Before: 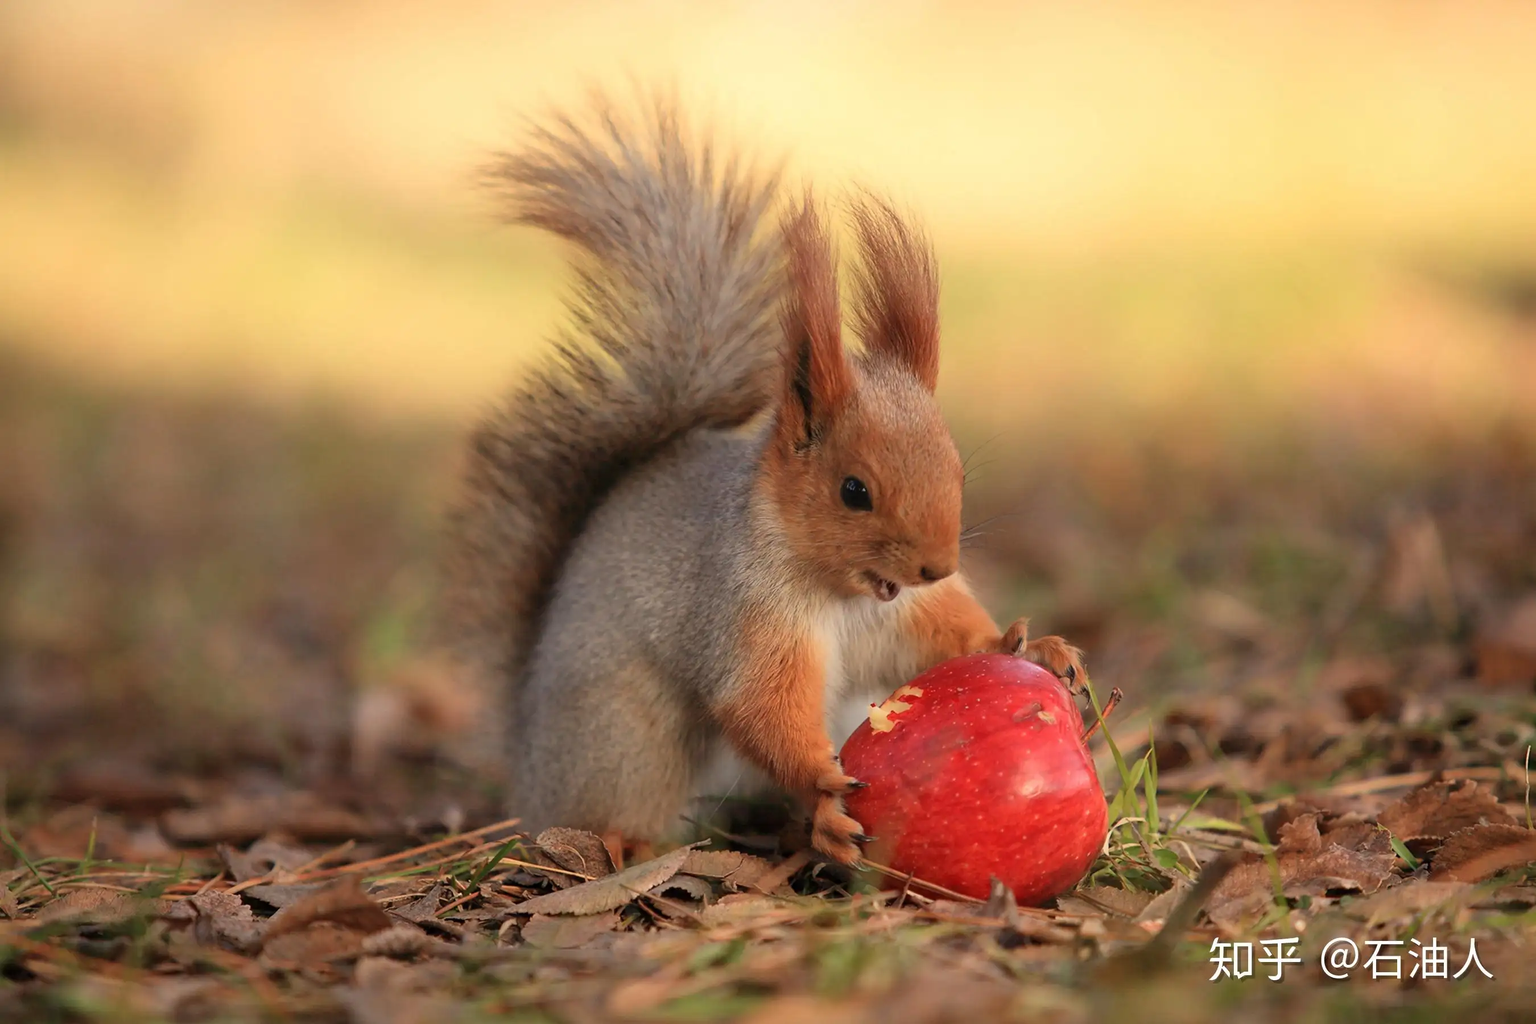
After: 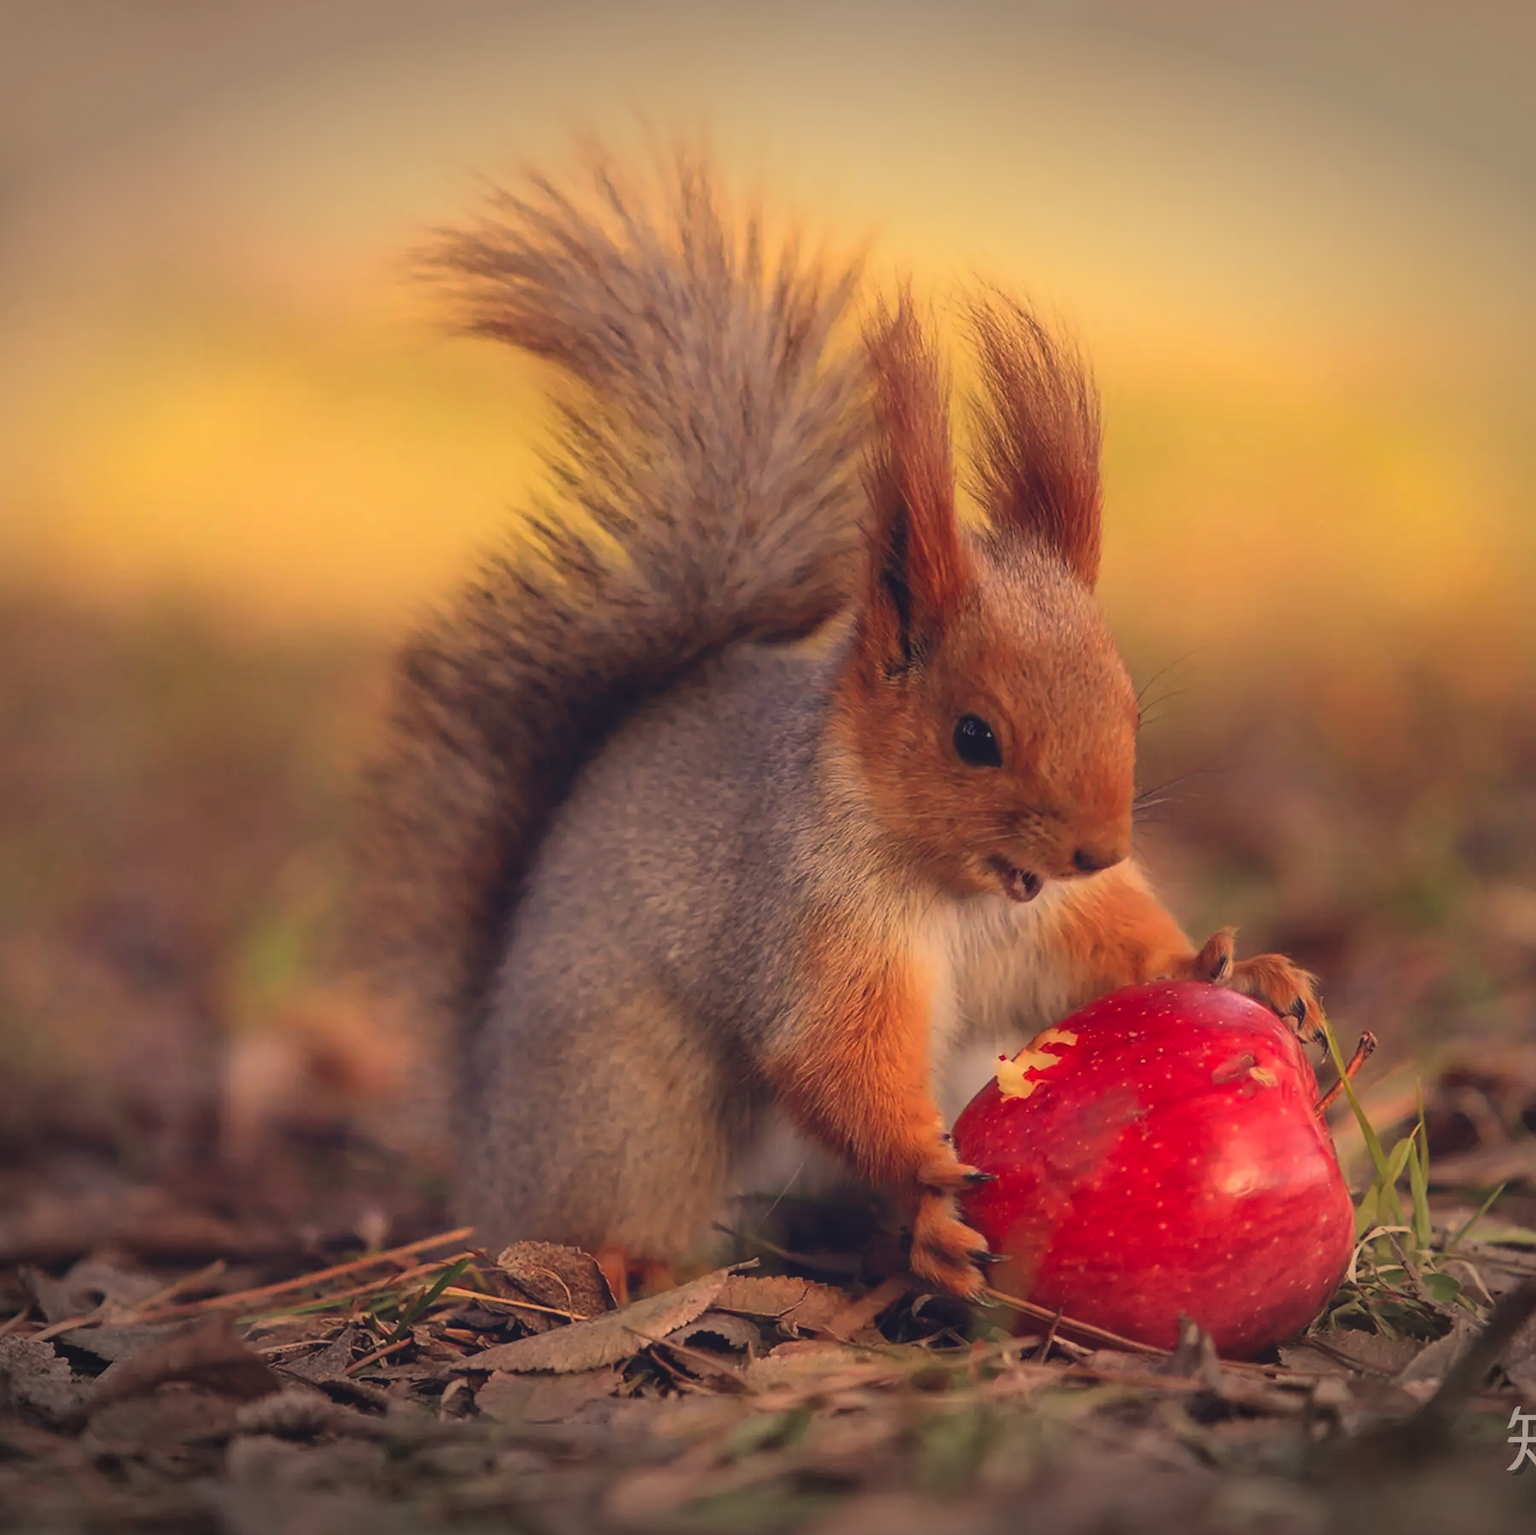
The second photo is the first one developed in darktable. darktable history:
exposure: black level correction -0.017, exposure -1.018 EV, compensate highlight preservation false
contrast brightness saturation: contrast 0.196, brightness 0.203, saturation 0.794
crop and rotate: left 13.335%, right 19.966%
contrast equalizer: y [[0.601, 0.6, 0.598, 0.598, 0.6, 0.601], [0.5 ×6], [0.5 ×6], [0 ×6], [0 ×6]], mix -0.107
color correction: highlights a* 19.76, highlights b* 28.12, shadows a* 3.35, shadows b* -17.43, saturation 0.736
local contrast: on, module defaults
vignetting: fall-off start 99.24%, width/height ratio 1.321
